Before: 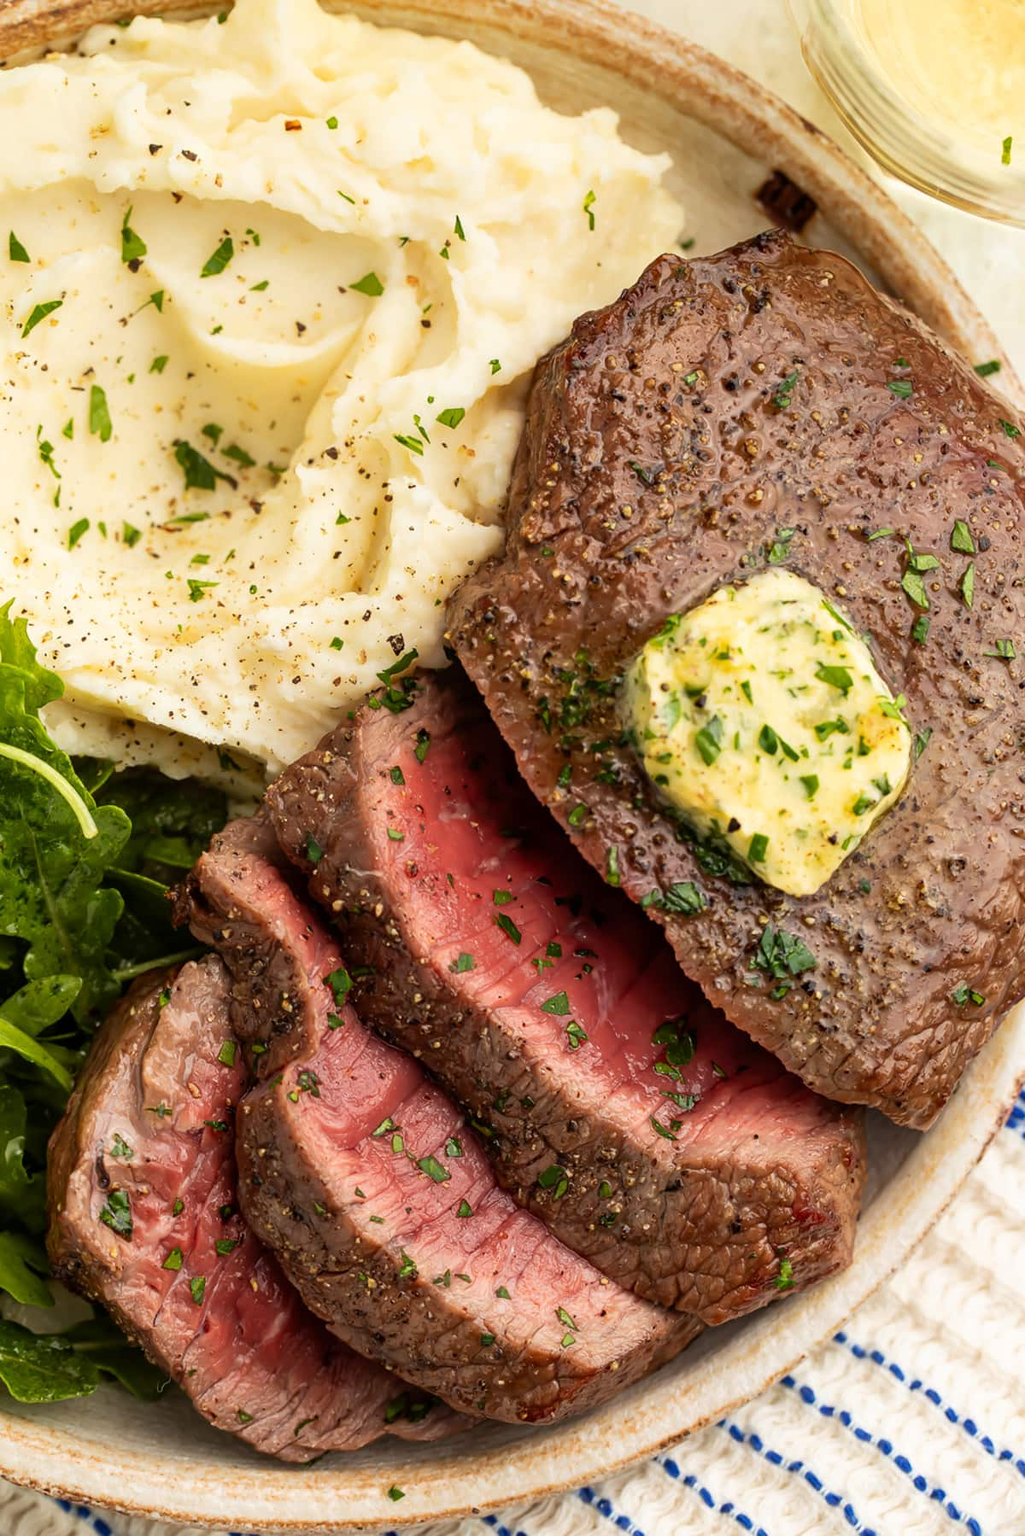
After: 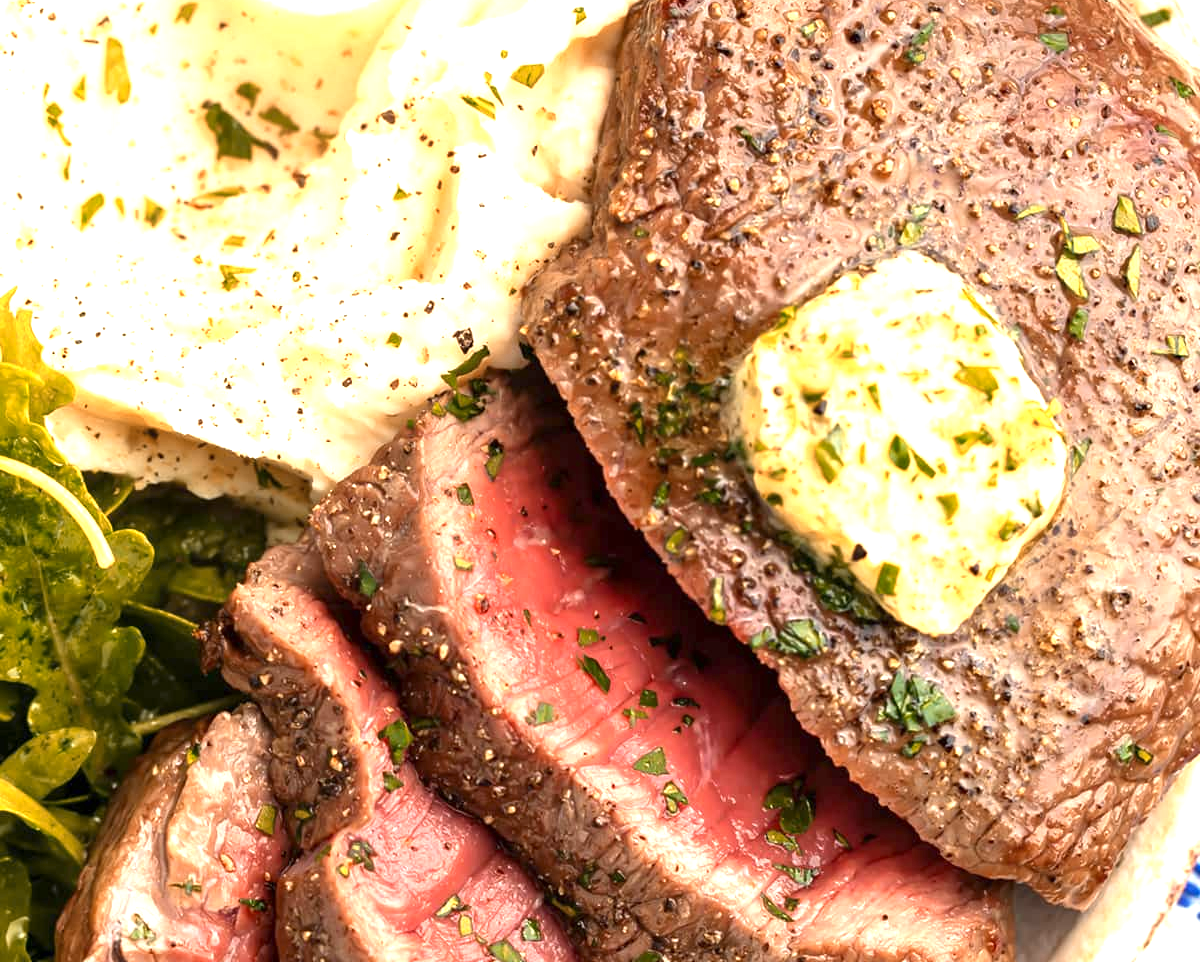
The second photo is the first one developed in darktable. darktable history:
crop and rotate: top 23.043%, bottom 23.437%
exposure: exposure 1.16 EV, compensate exposure bias true, compensate highlight preservation false
color zones: curves: ch2 [(0, 0.5) (0.143, 0.5) (0.286, 0.416) (0.429, 0.5) (0.571, 0.5) (0.714, 0.5) (0.857, 0.5) (1, 0.5)]
